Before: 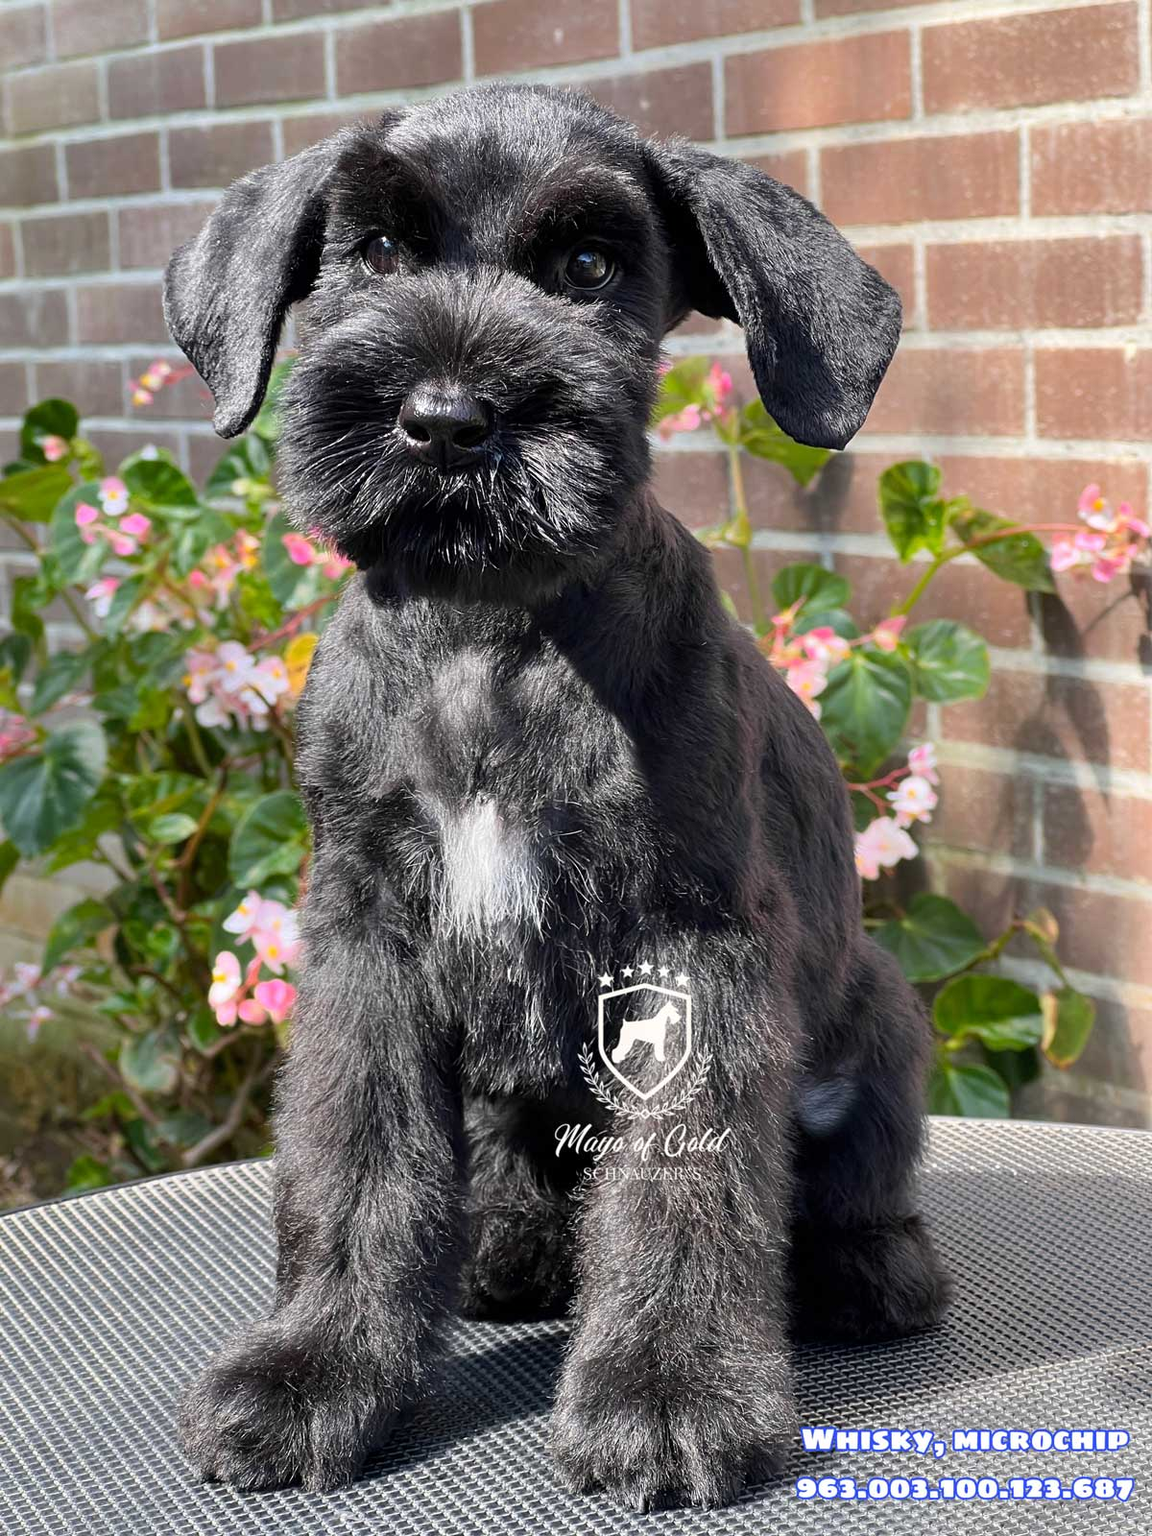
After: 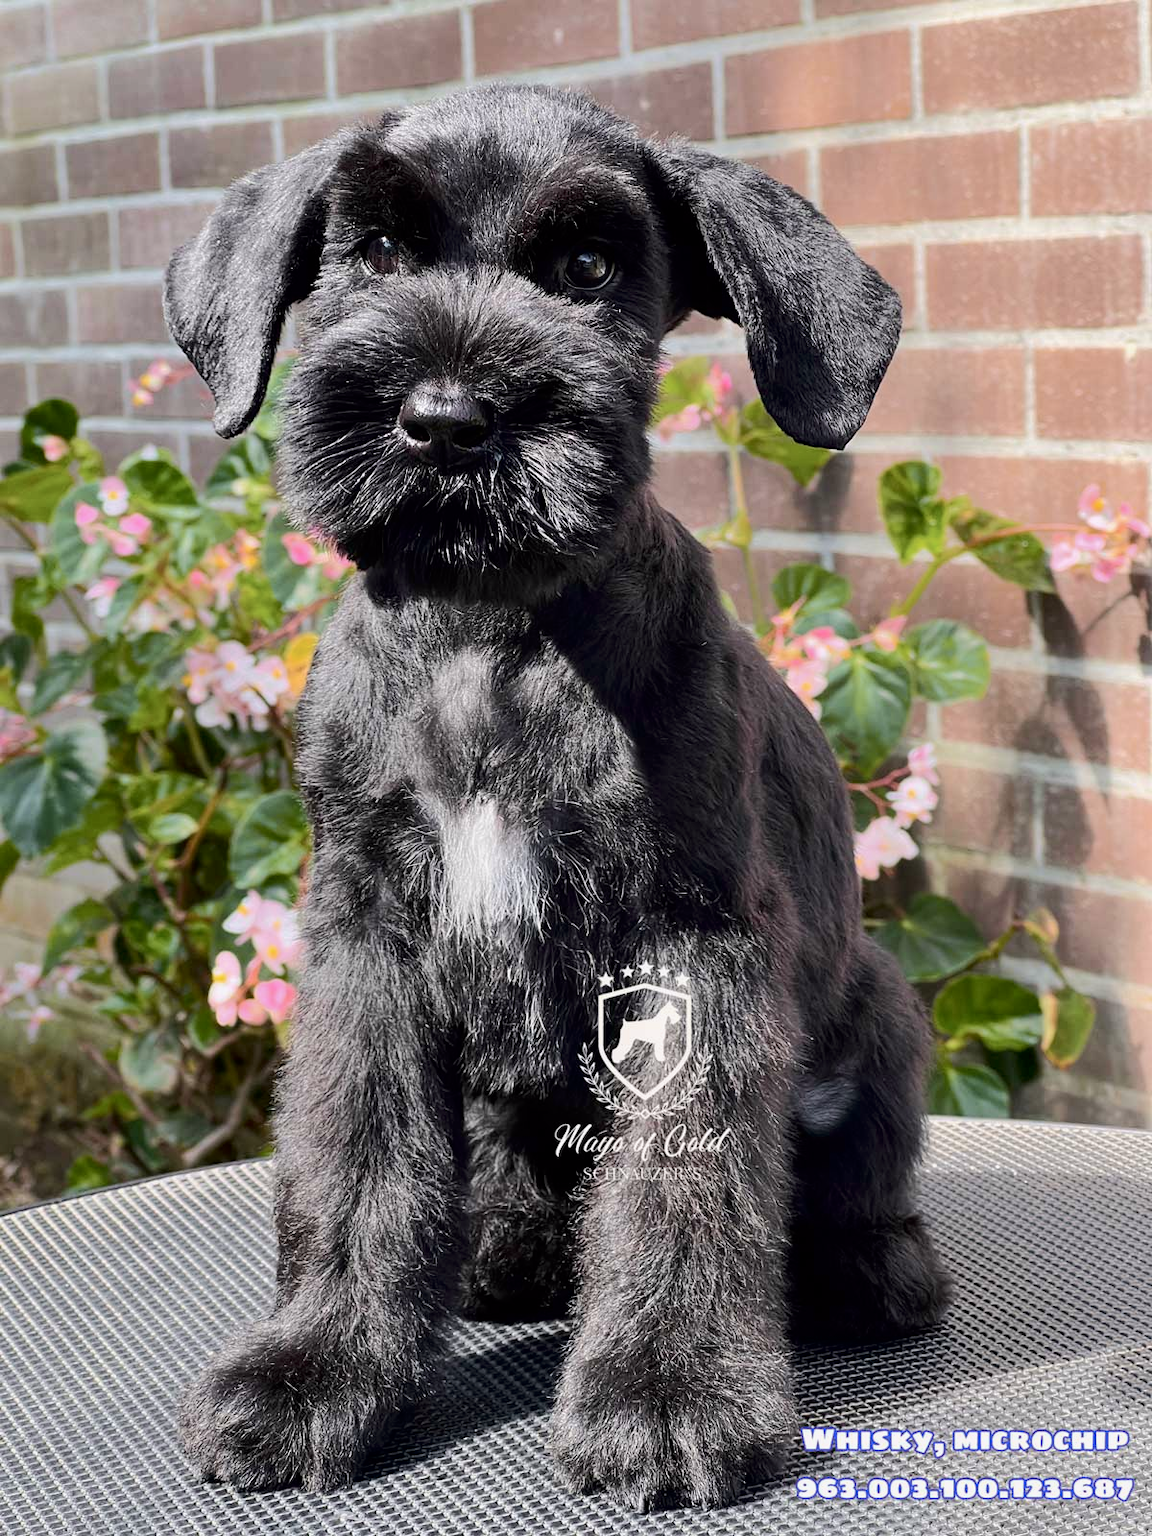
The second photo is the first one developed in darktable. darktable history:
tone curve: curves: ch0 [(0, 0) (0.052, 0.018) (0.236, 0.207) (0.41, 0.417) (0.485, 0.518) (0.54, 0.584) (0.625, 0.666) (0.845, 0.828) (0.994, 0.964)]; ch1 [(0, 0) (0.136, 0.146) (0.317, 0.34) (0.382, 0.408) (0.434, 0.441) (0.472, 0.479) (0.498, 0.501) (0.557, 0.558) (0.616, 0.59) (0.739, 0.7) (1, 1)]; ch2 [(0, 0) (0.352, 0.403) (0.447, 0.466) (0.482, 0.482) (0.528, 0.526) (0.586, 0.577) (0.618, 0.621) (0.785, 0.747) (1, 1)], color space Lab, independent channels, preserve colors none
